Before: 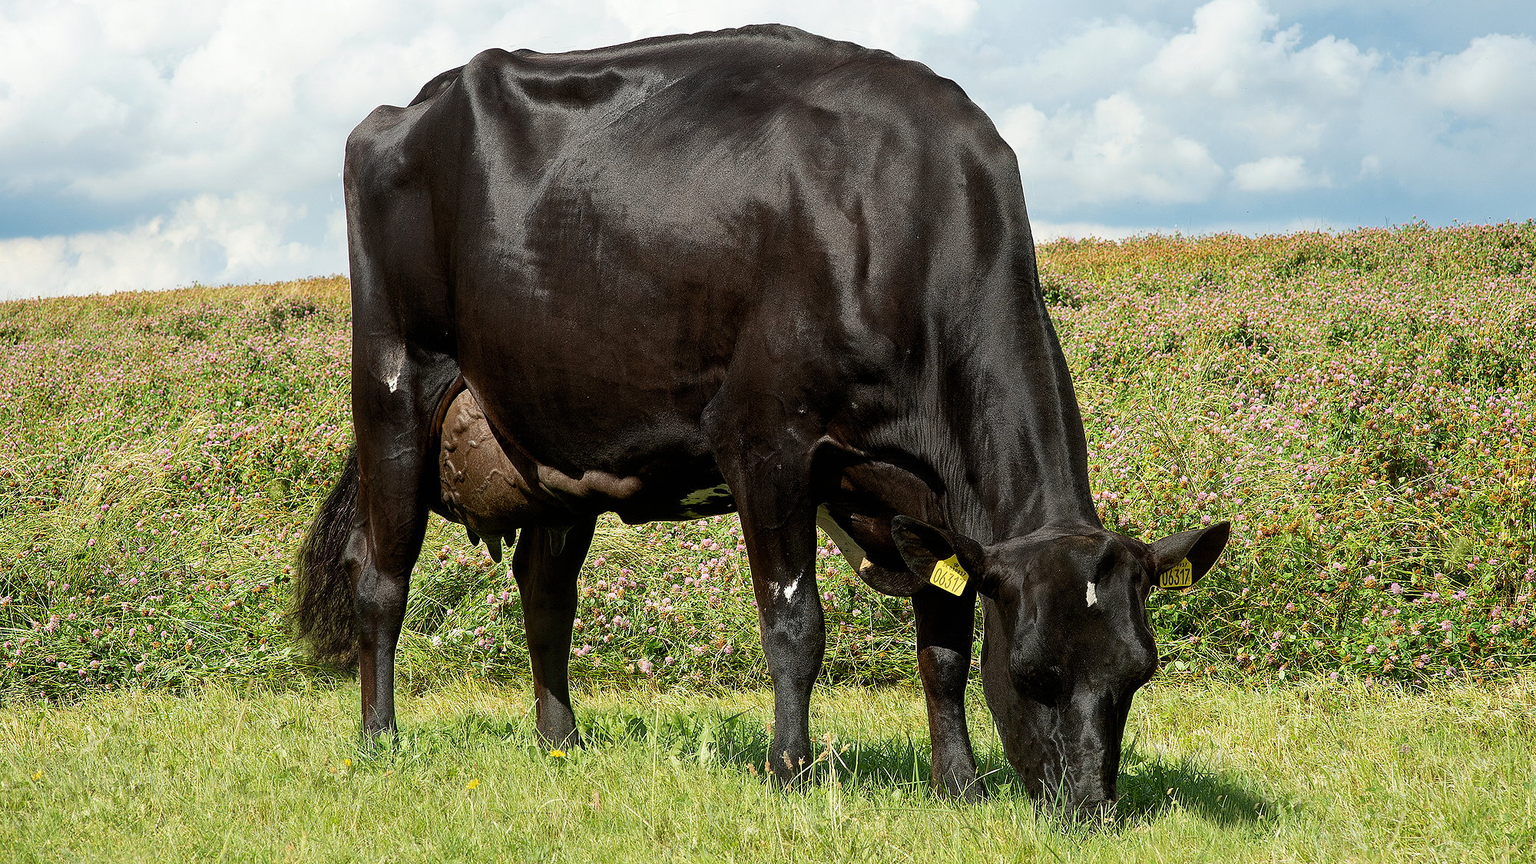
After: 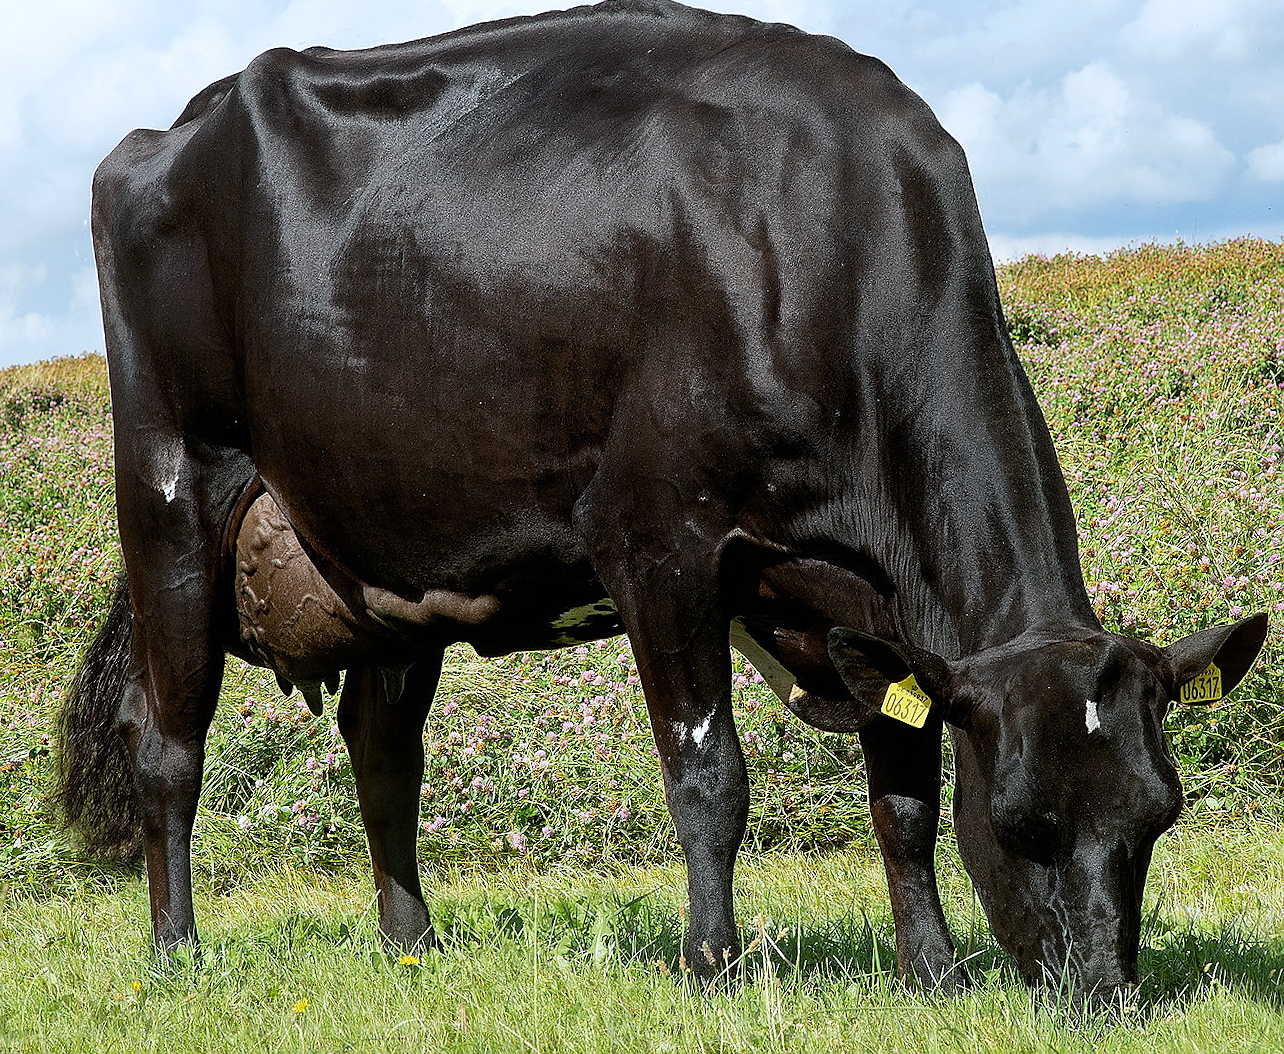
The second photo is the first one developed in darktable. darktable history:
sharpen: radius 0.969, amount 0.604
crop and rotate: left 15.754%, right 17.579%
white balance: red 0.954, blue 1.079
rotate and perspective: rotation -3°, crop left 0.031, crop right 0.968, crop top 0.07, crop bottom 0.93
